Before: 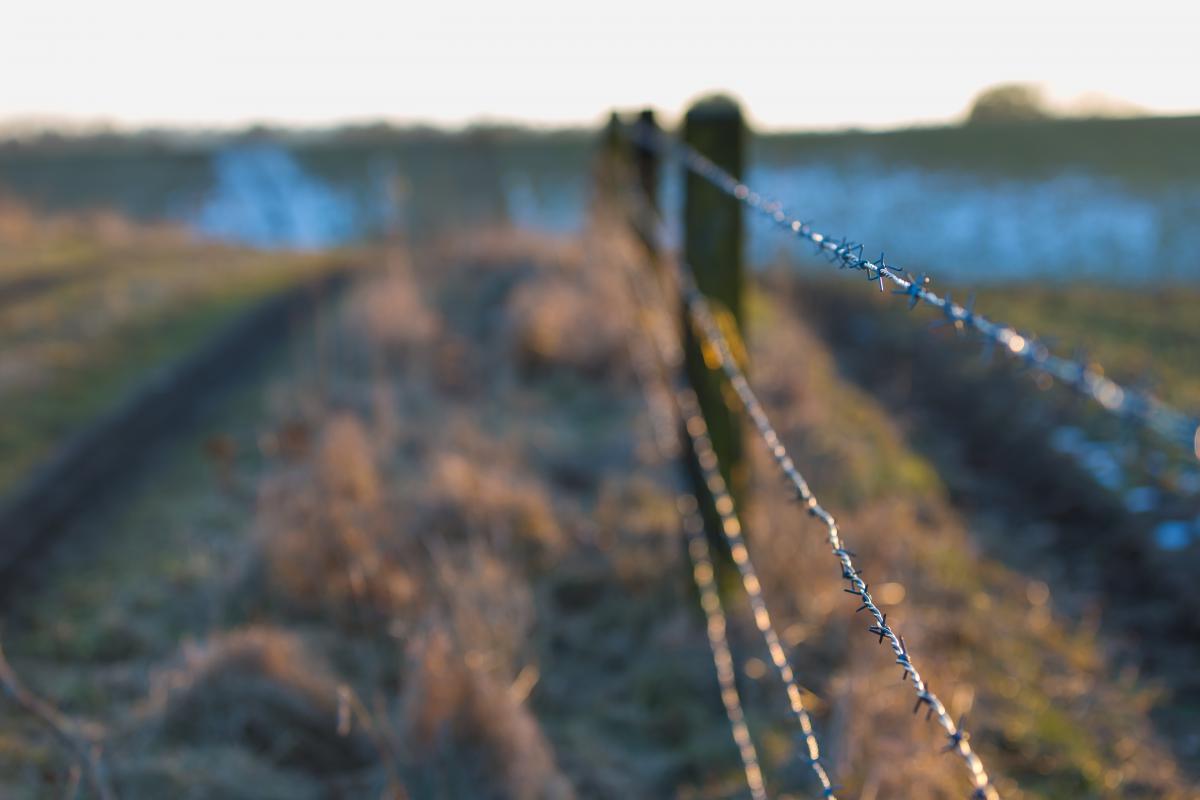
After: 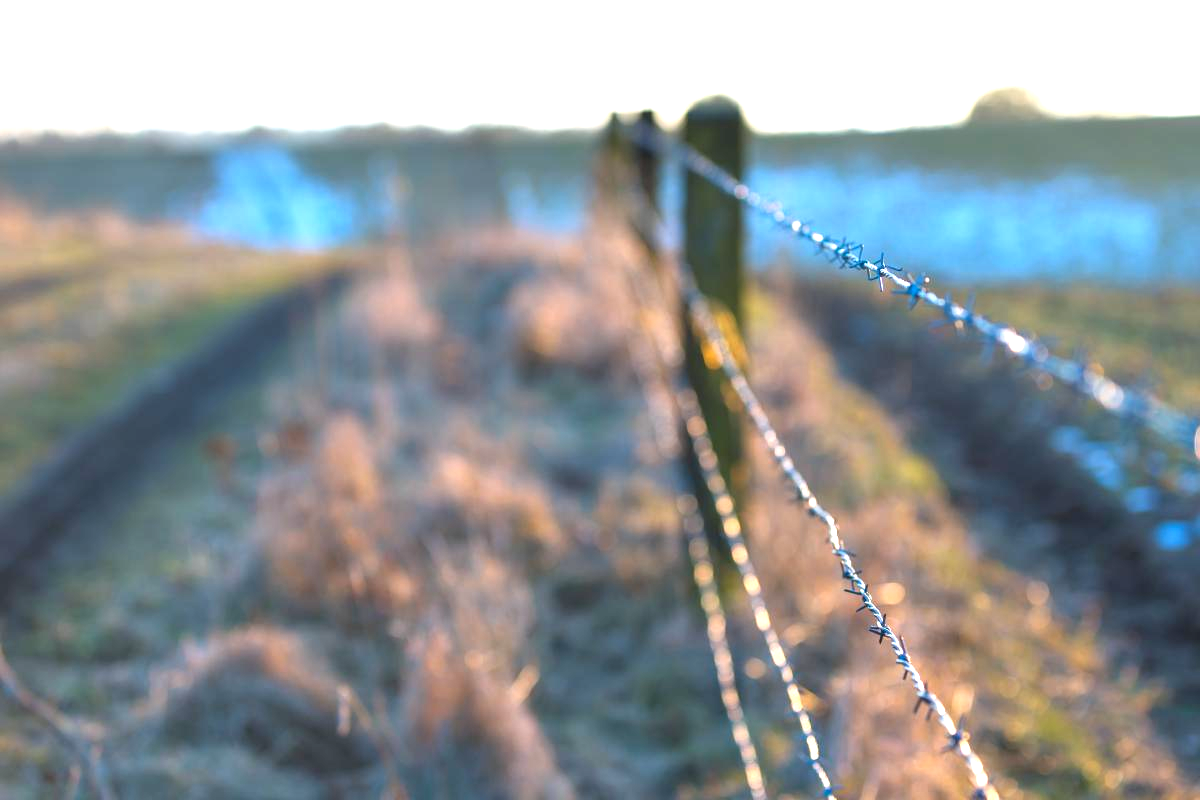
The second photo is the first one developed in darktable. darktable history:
exposure: black level correction 0, exposure 1.2 EV, compensate highlight preservation false
color correction: highlights a* -0.137, highlights b* -5.91, shadows a* -0.137, shadows b* -0.137
